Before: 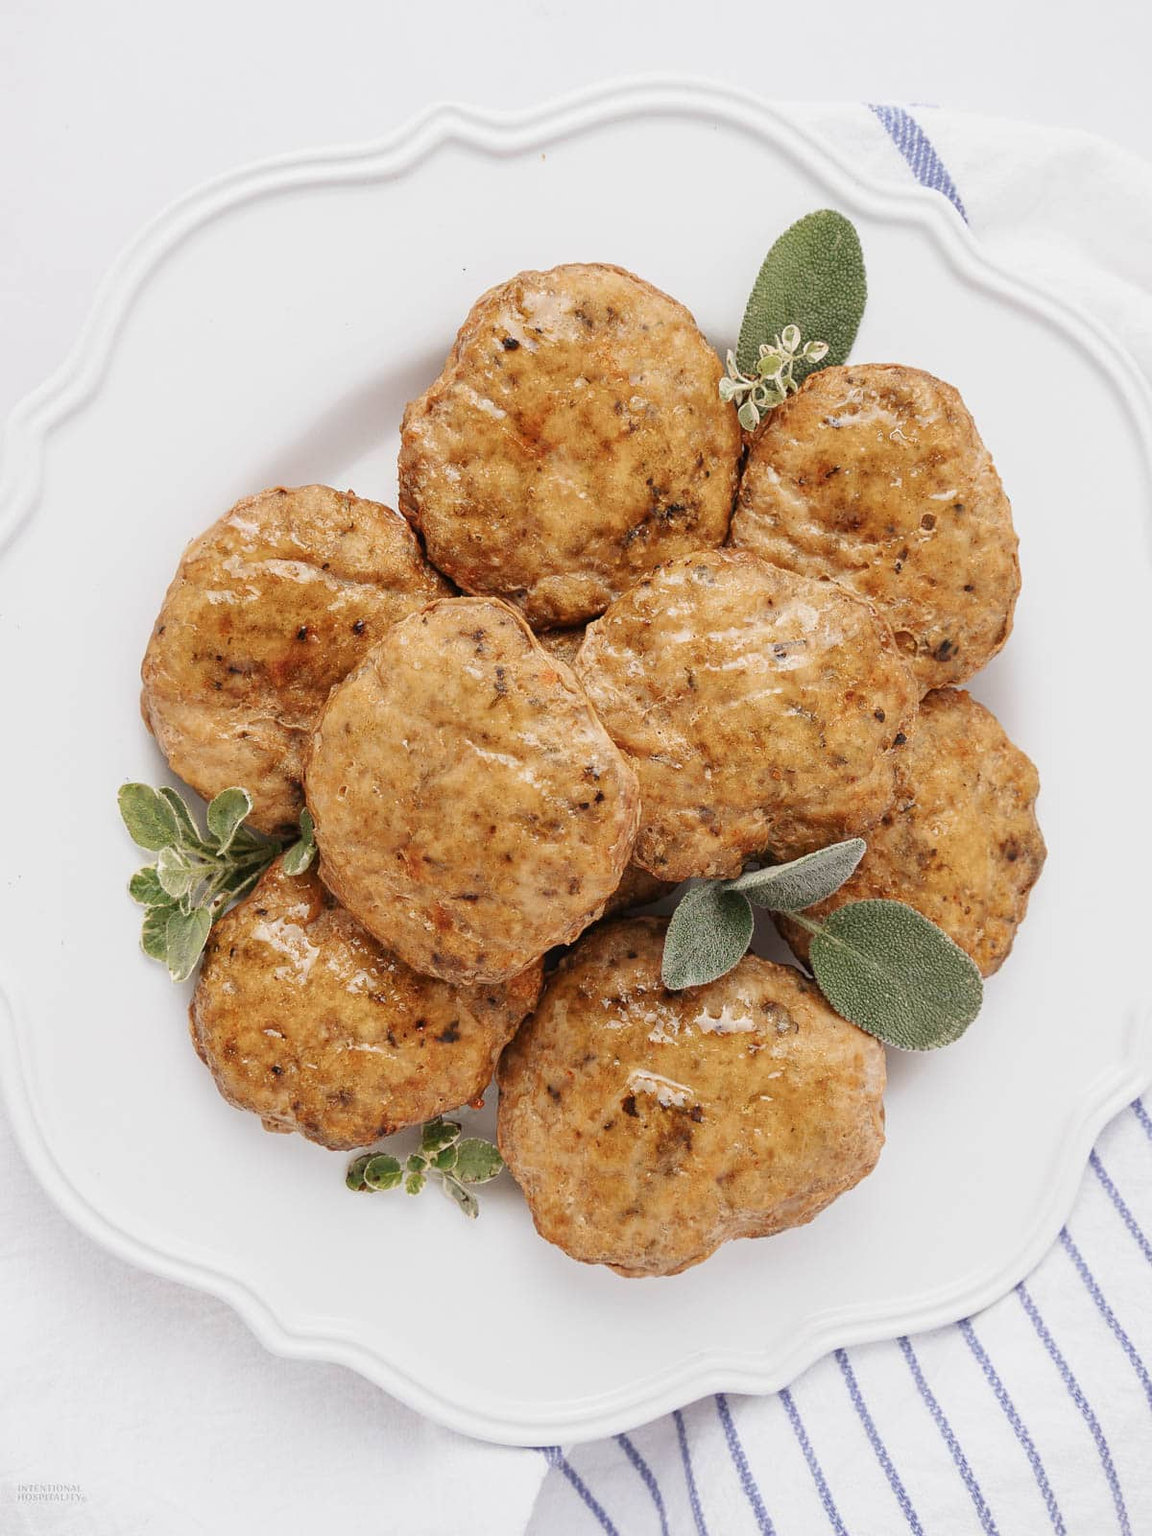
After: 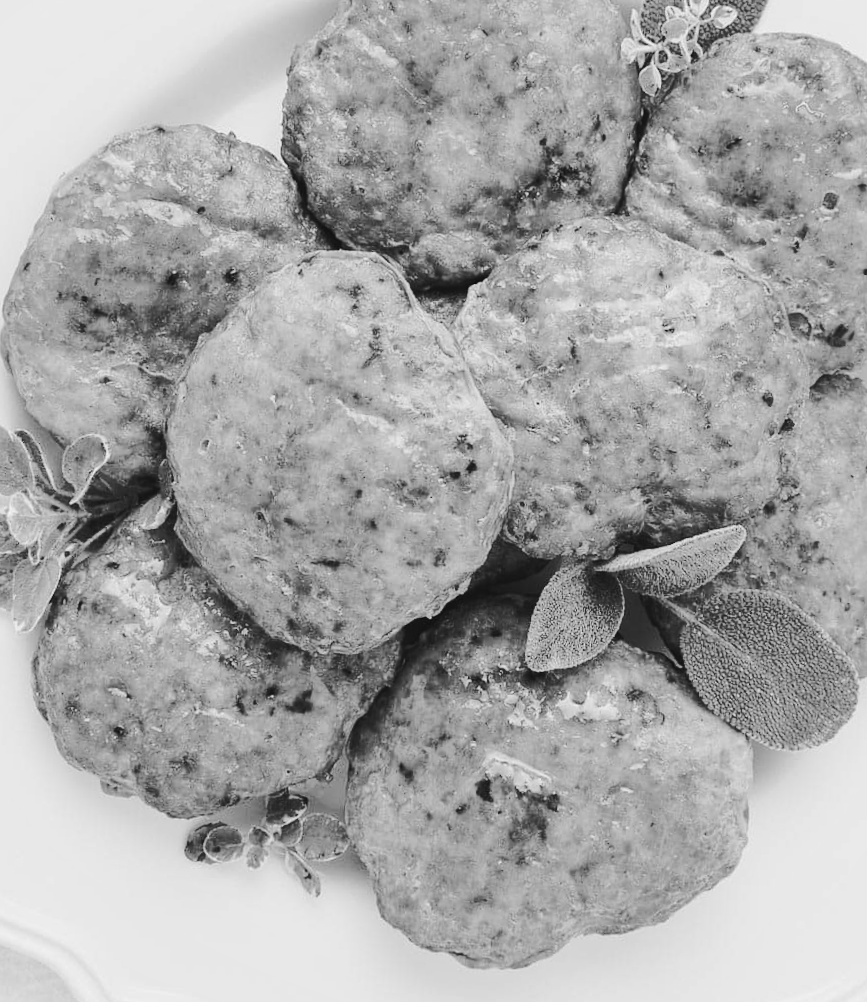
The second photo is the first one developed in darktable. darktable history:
monochrome: on, module defaults
crop and rotate: angle -3.37°, left 9.79%, top 20.73%, right 12.42%, bottom 11.82%
base curve: curves: ch0 [(0, 0) (0.073, 0.04) (0.157, 0.139) (0.492, 0.492) (0.758, 0.758) (1, 1)], preserve colors none
shadows and highlights: on, module defaults
tone curve: curves: ch0 [(0, 0.026) (0.146, 0.158) (0.272, 0.34) (0.453, 0.627) (0.687, 0.829) (1, 1)], color space Lab, linked channels, preserve colors none
